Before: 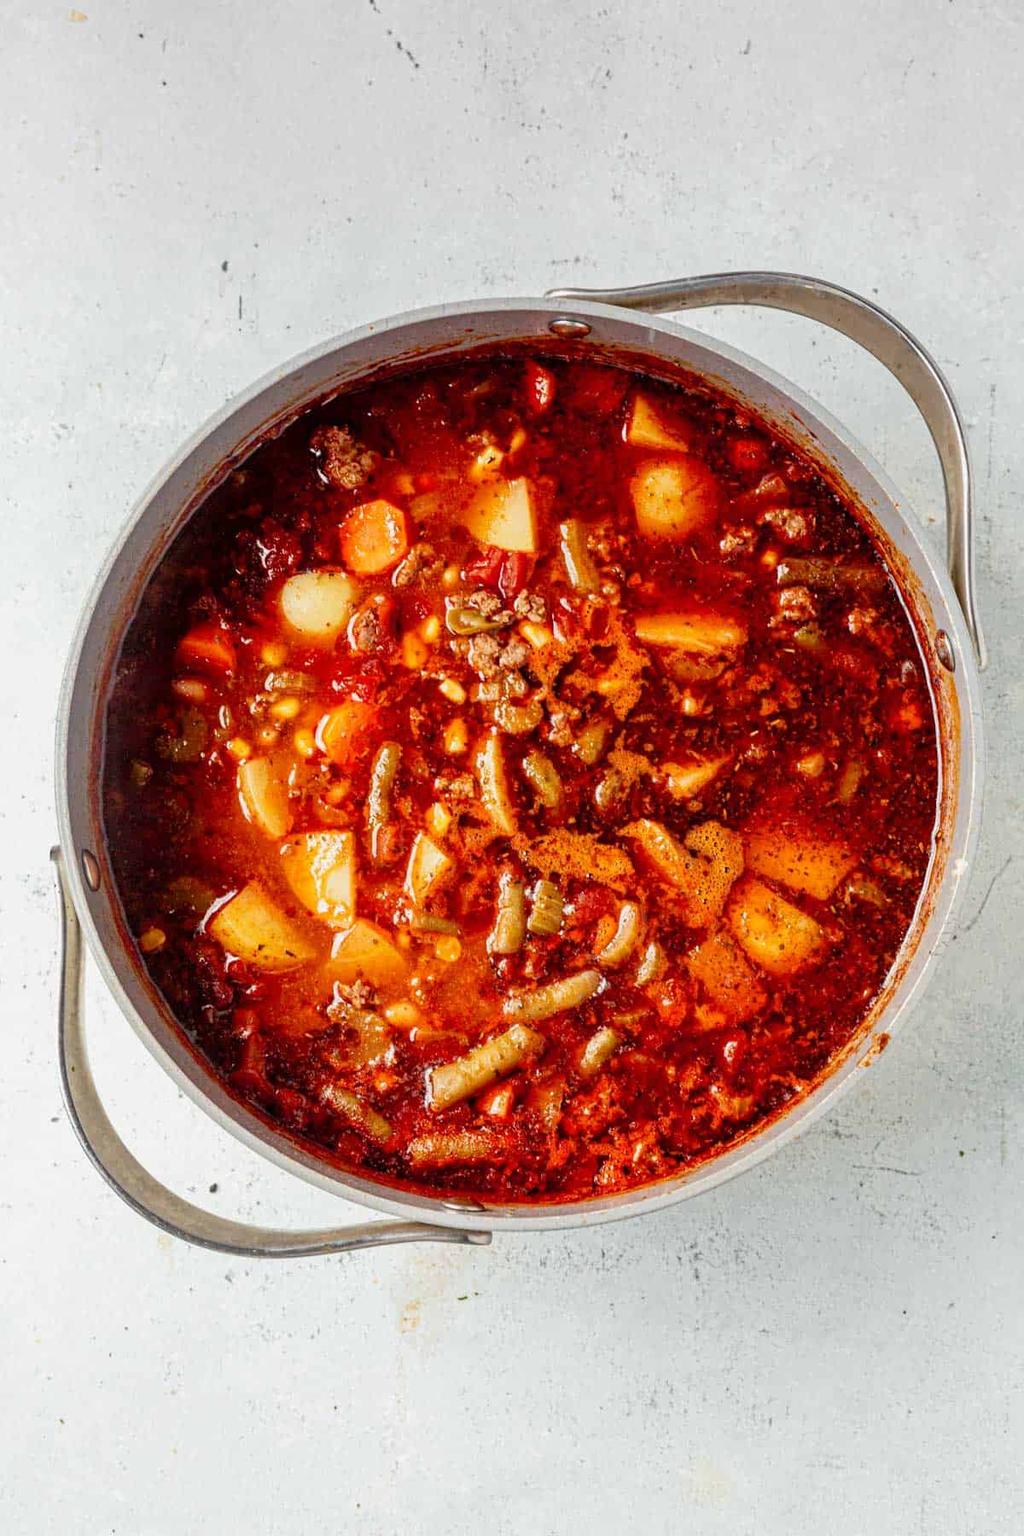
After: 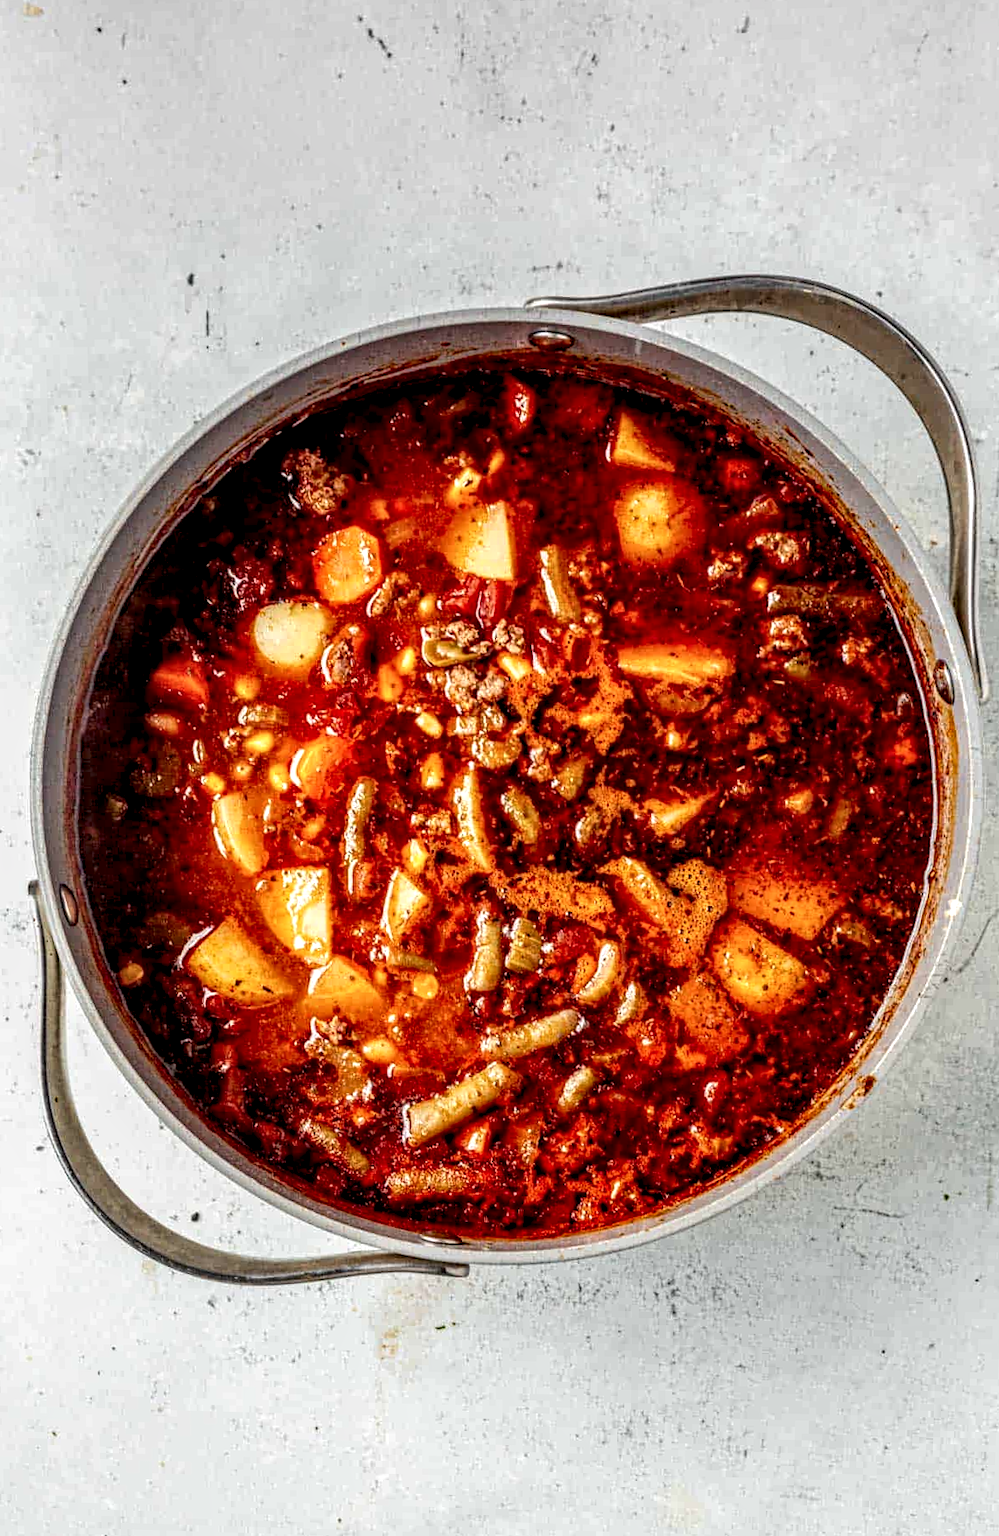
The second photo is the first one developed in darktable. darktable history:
rotate and perspective: rotation 0.074°, lens shift (vertical) 0.096, lens shift (horizontal) -0.041, crop left 0.043, crop right 0.952, crop top 0.024, crop bottom 0.979
local contrast: highlights 19%, detail 186%
